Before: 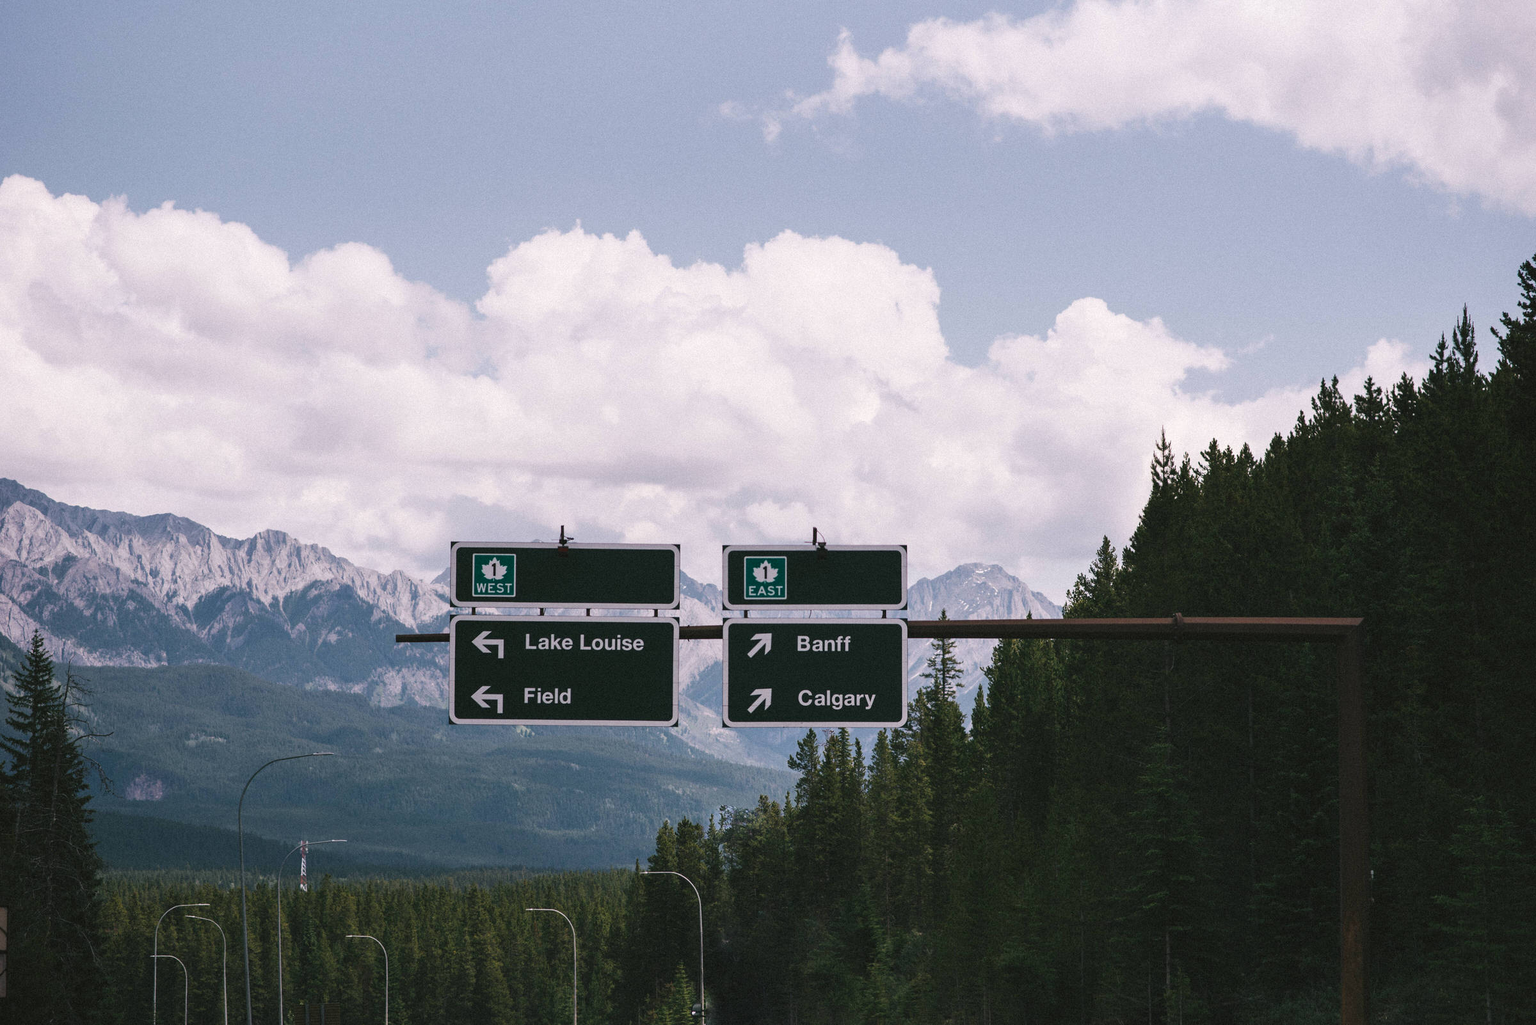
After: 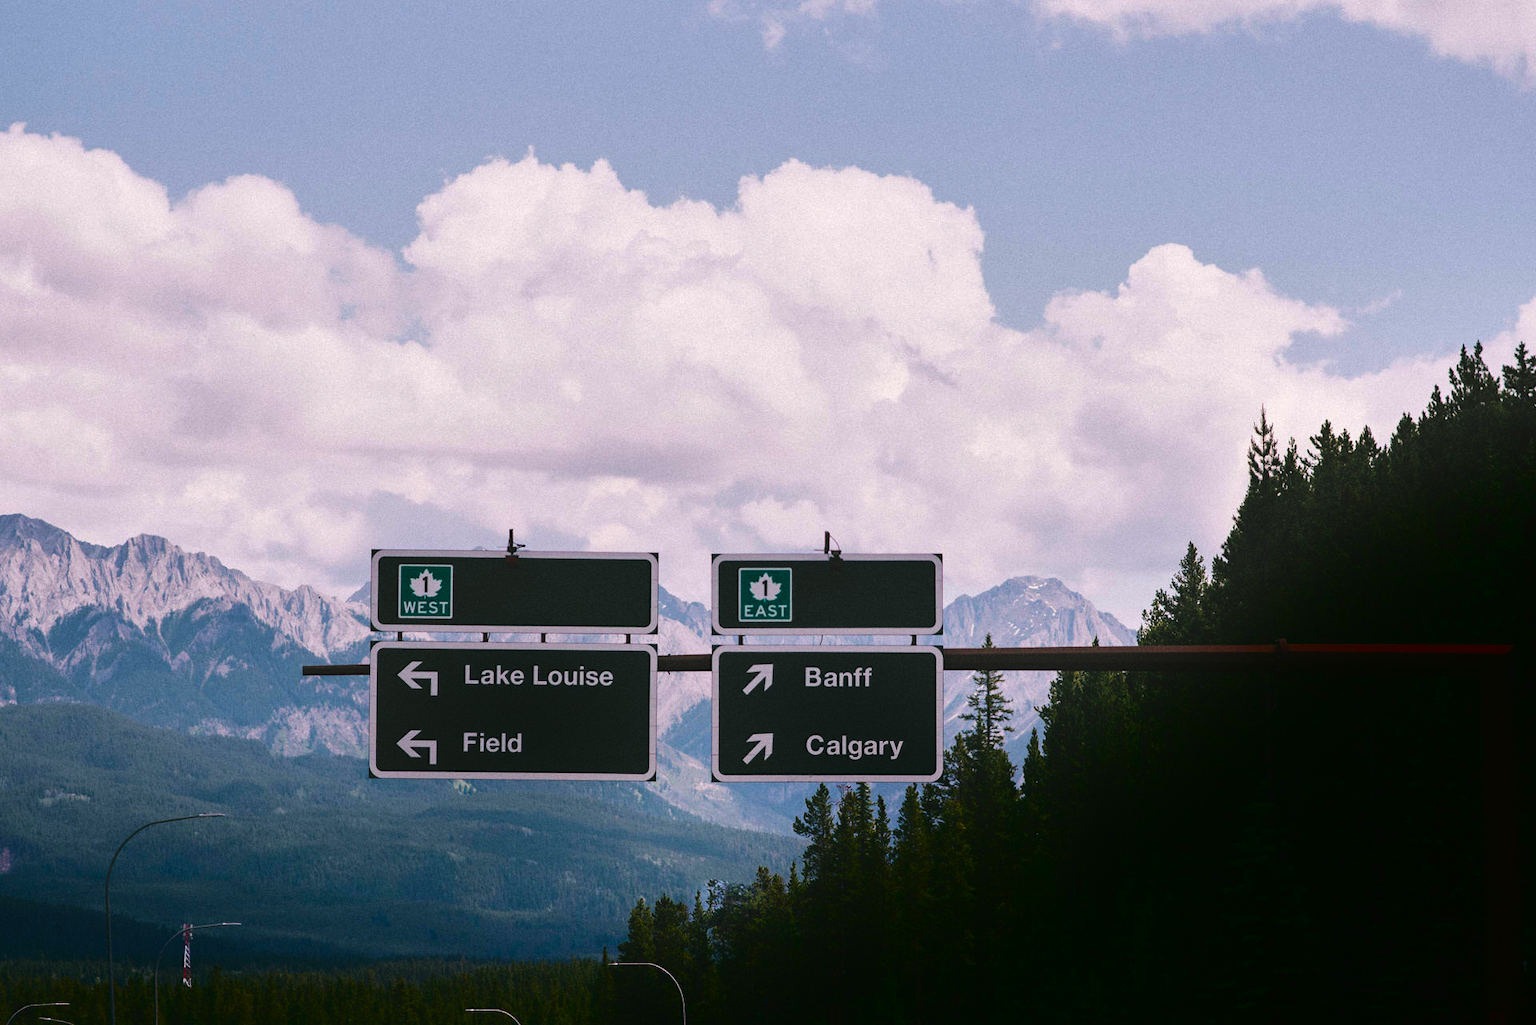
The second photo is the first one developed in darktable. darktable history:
exposure: black level correction -0.023, exposure -0.039 EV, compensate highlight preservation false
tone curve: curves: ch0 [(0.122, 0.111) (1, 1)]
crop and rotate: left 10.071%, top 10.071%, right 10.02%, bottom 10.02%
color contrast: green-magenta contrast 1.69, blue-yellow contrast 1.49
shadows and highlights: shadows -88.03, highlights -35.45, shadows color adjustment 99.15%, highlights color adjustment 0%, soften with gaussian
fill light: exposure -2 EV, width 8.6
